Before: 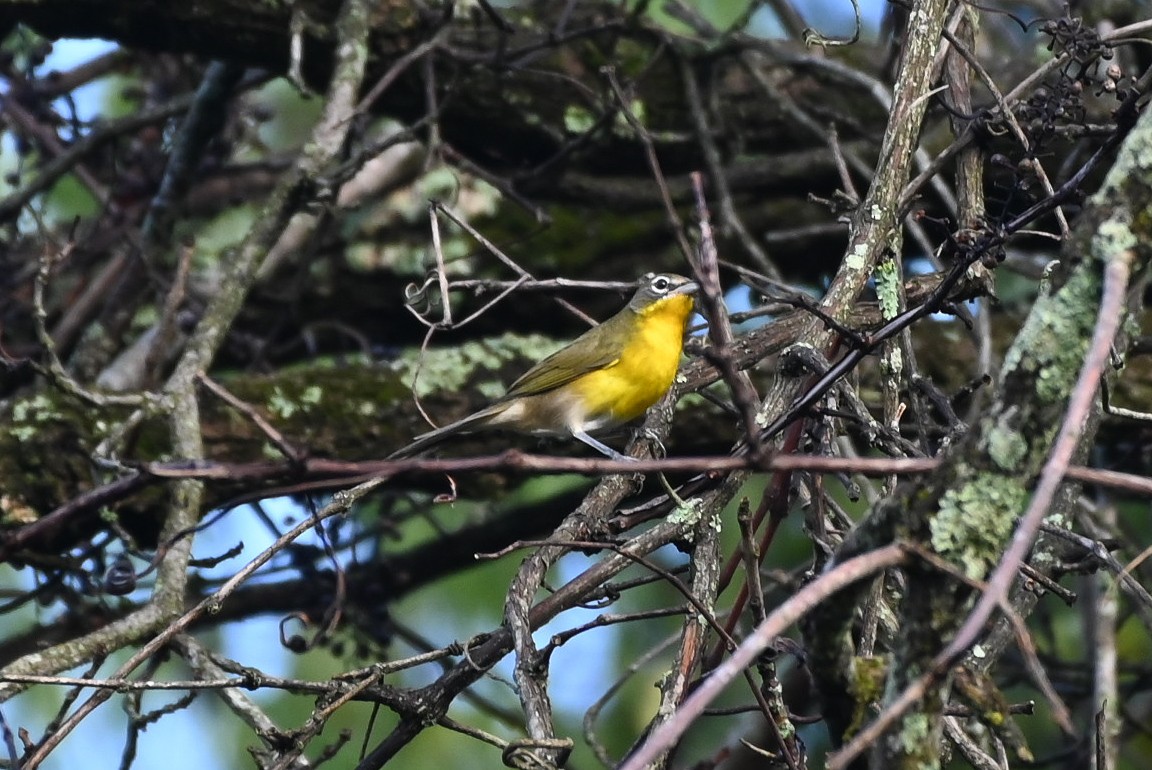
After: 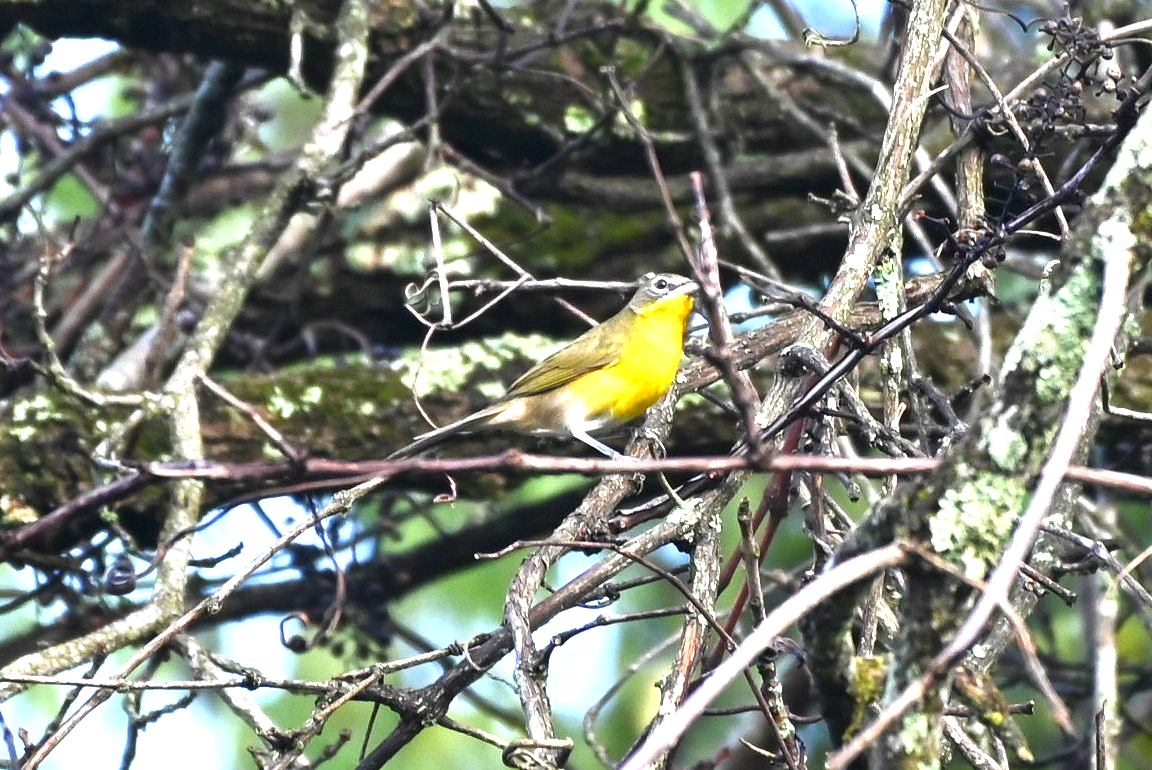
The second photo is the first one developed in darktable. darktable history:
exposure: black level correction 0.001, exposure 1.719 EV, compensate exposure bias true, compensate highlight preservation false
